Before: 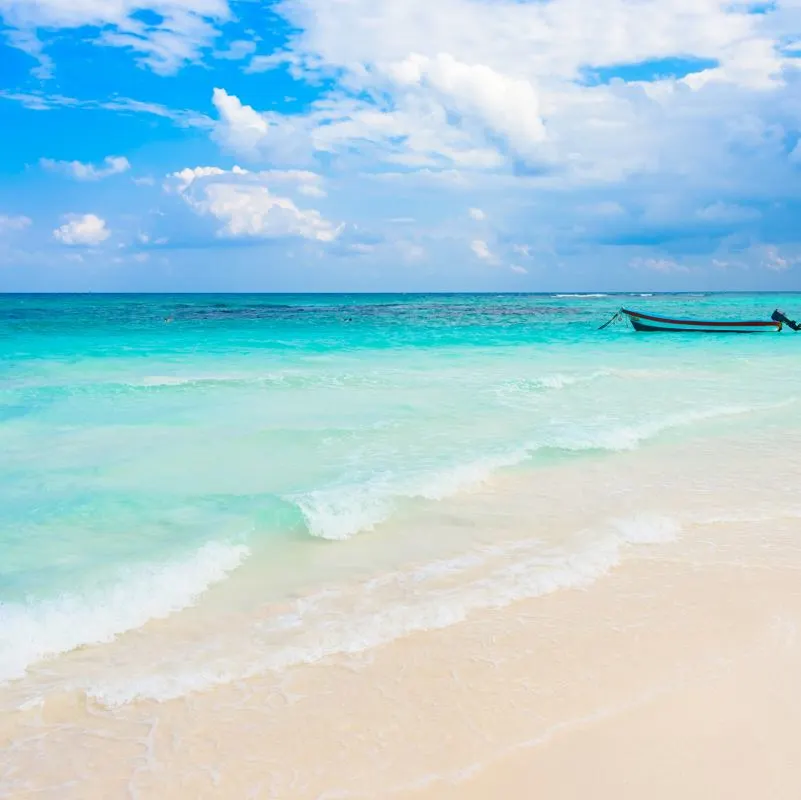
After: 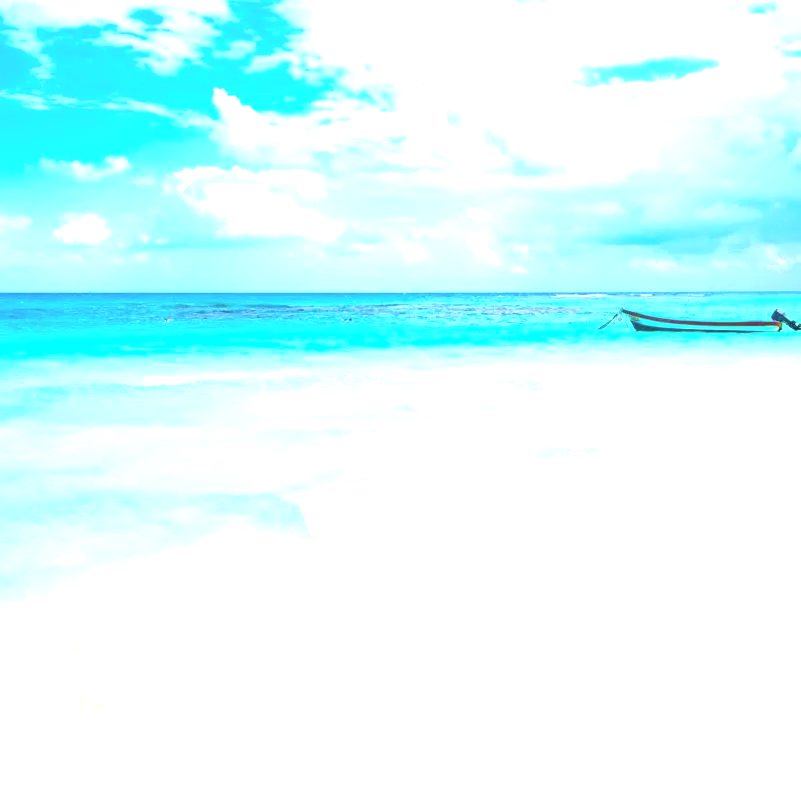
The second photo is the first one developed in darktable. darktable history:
contrast brightness saturation: brightness 0.13
exposure: exposure 1.223 EV, compensate highlight preservation false
